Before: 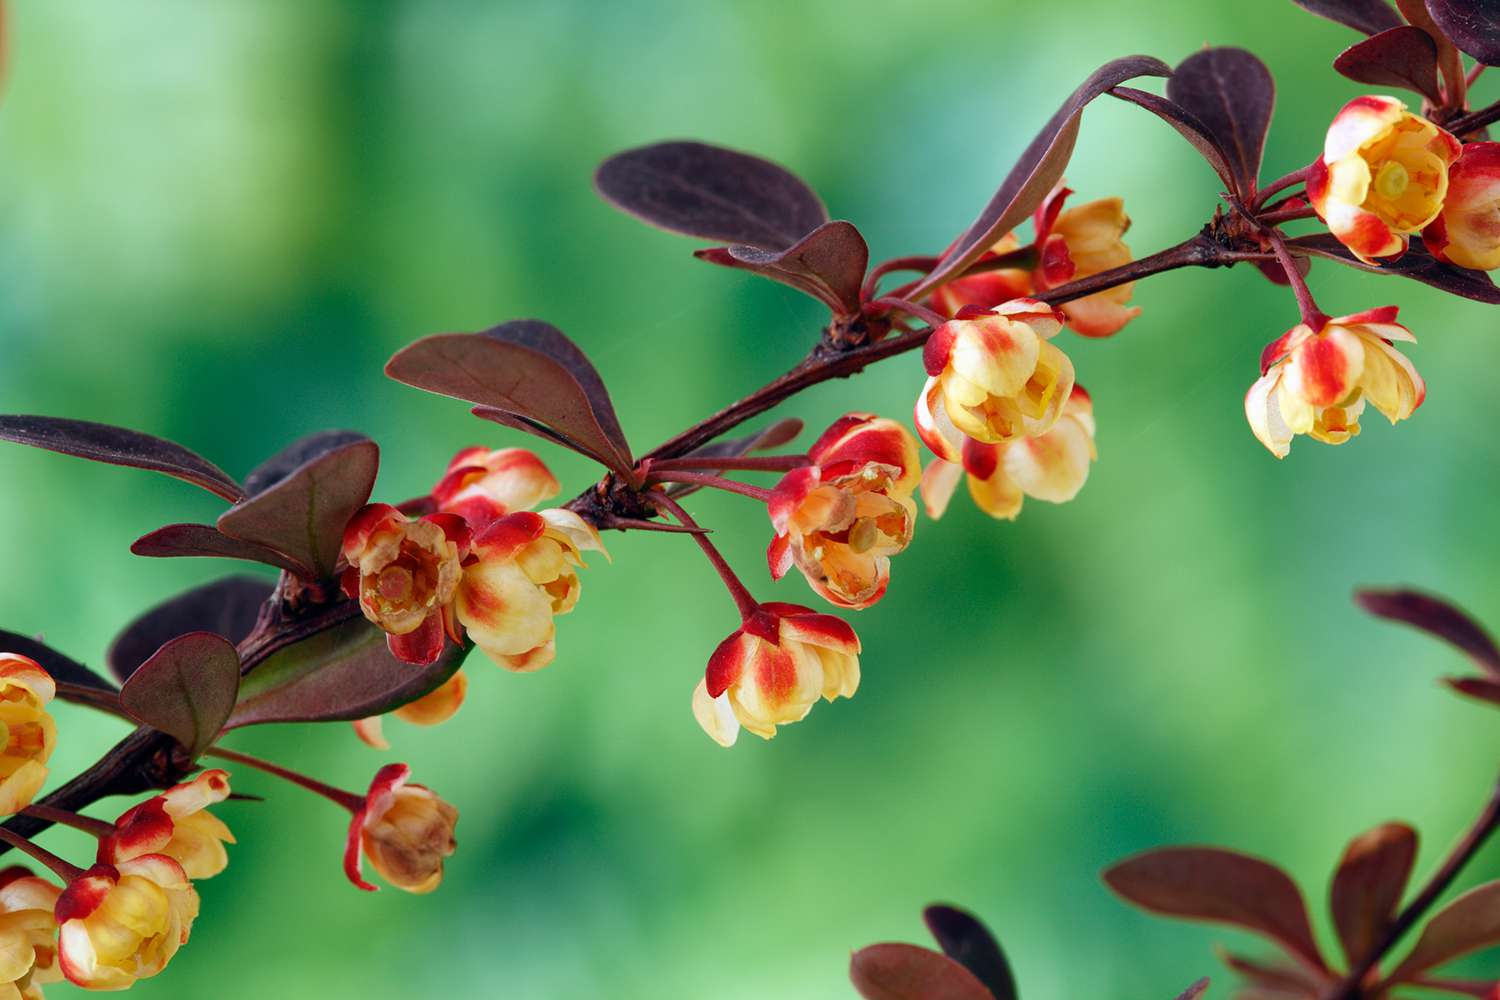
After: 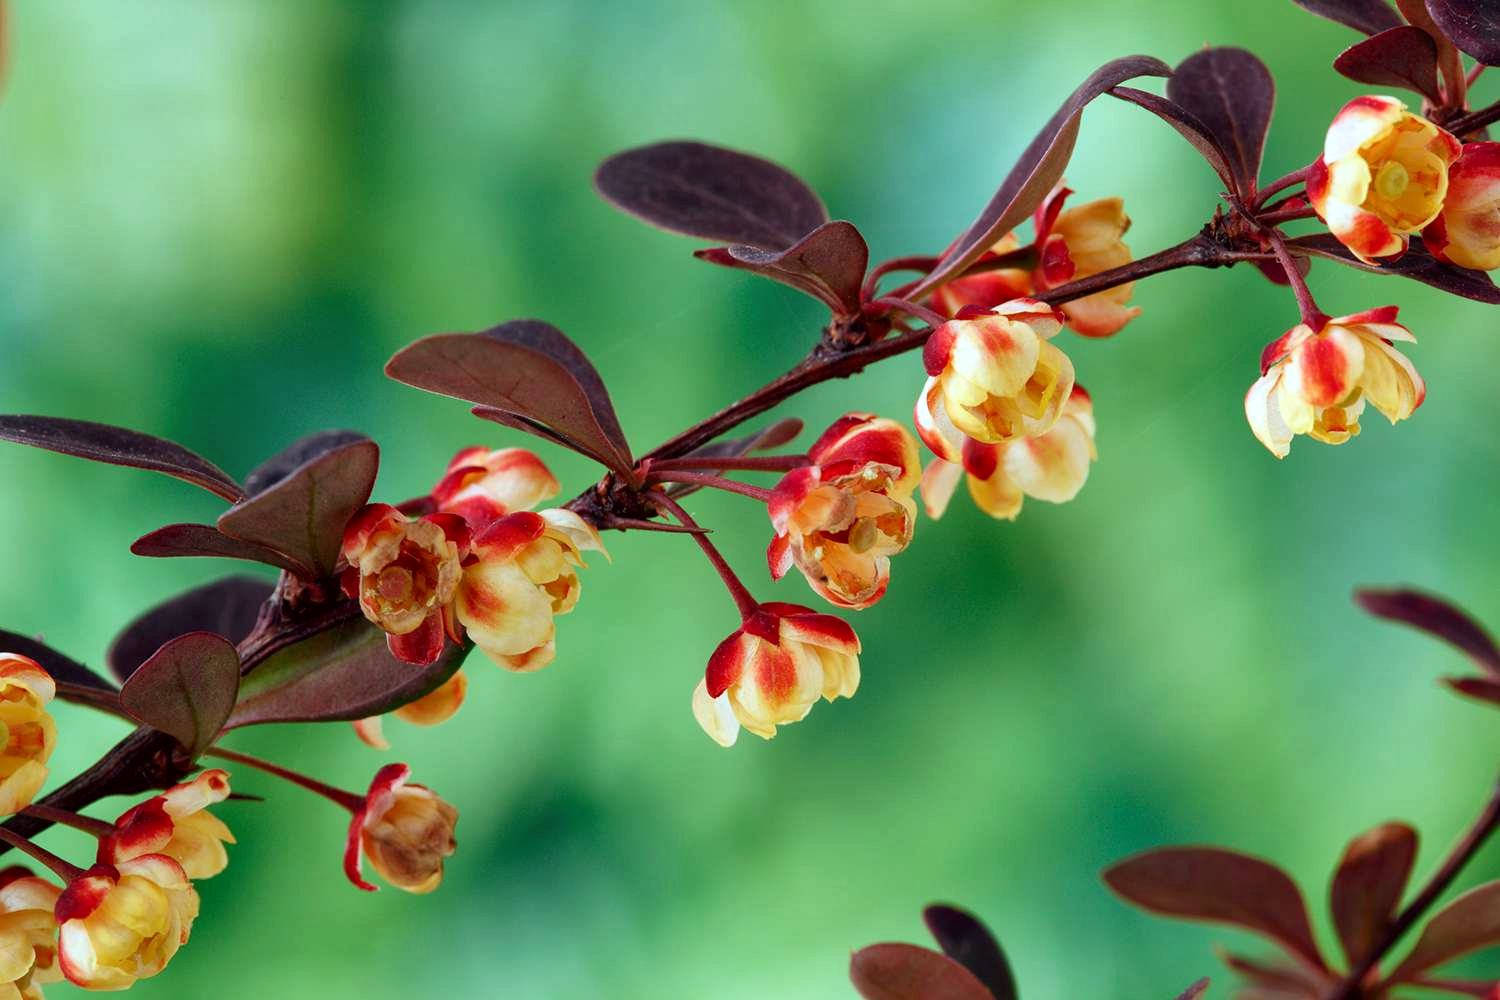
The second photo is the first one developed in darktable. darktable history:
color correction: highlights a* -5.12, highlights b* -3.39, shadows a* 3.98, shadows b* 4.15
local contrast: mode bilateral grid, contrast 19, coarseness 49, detail 119%, midtone range 0.2
